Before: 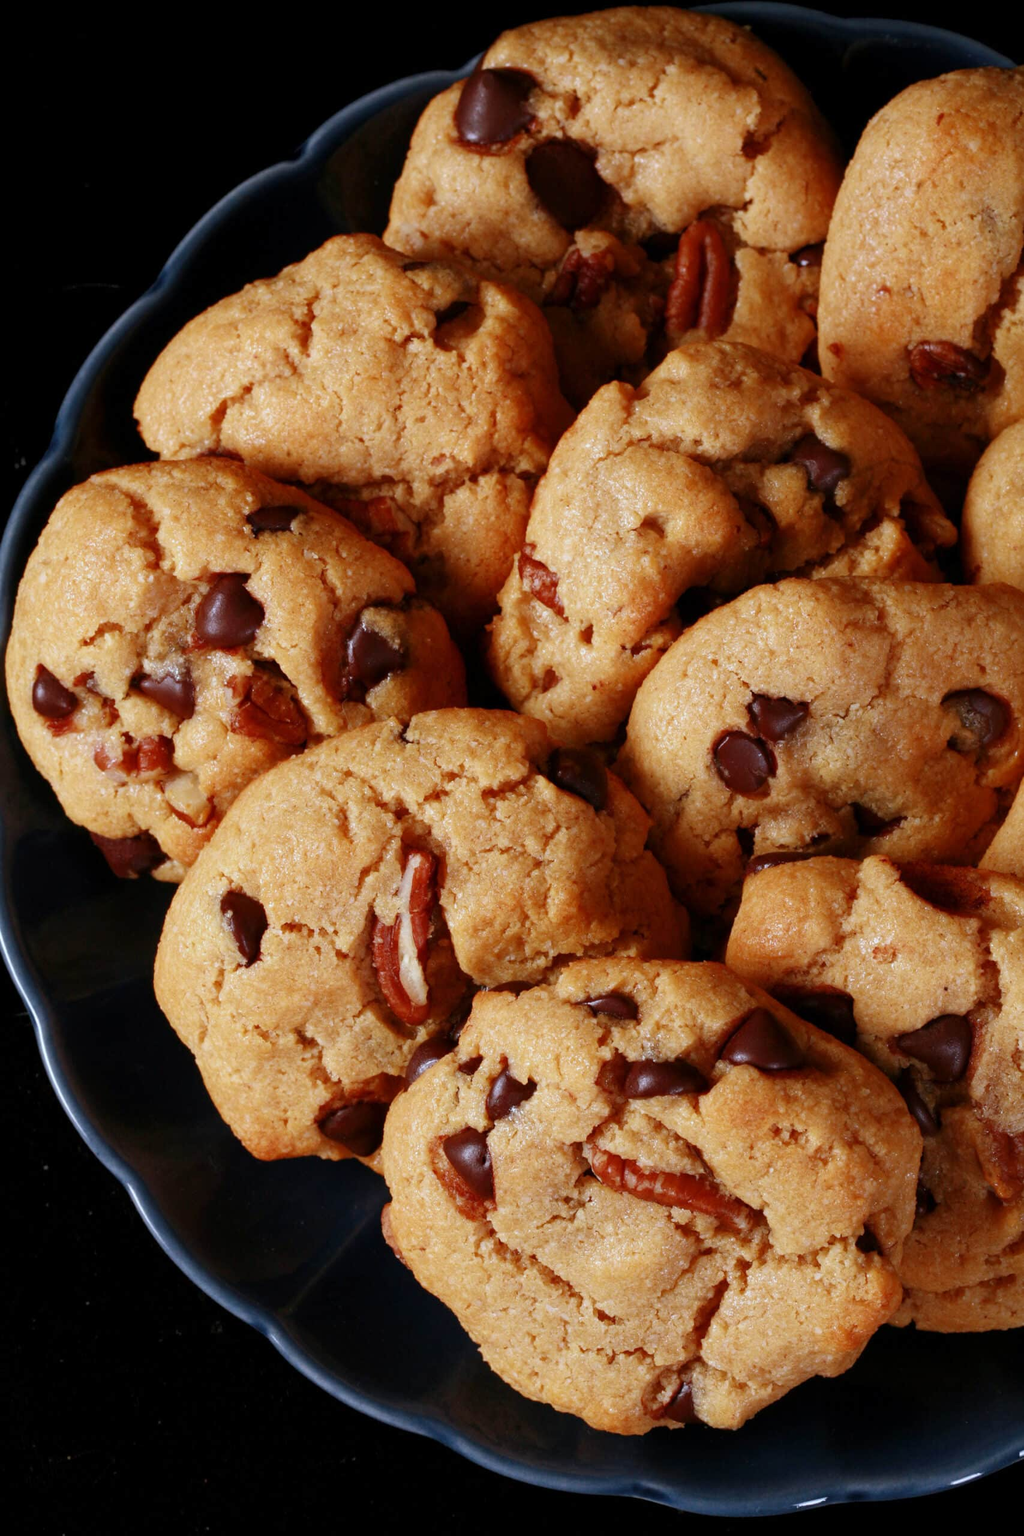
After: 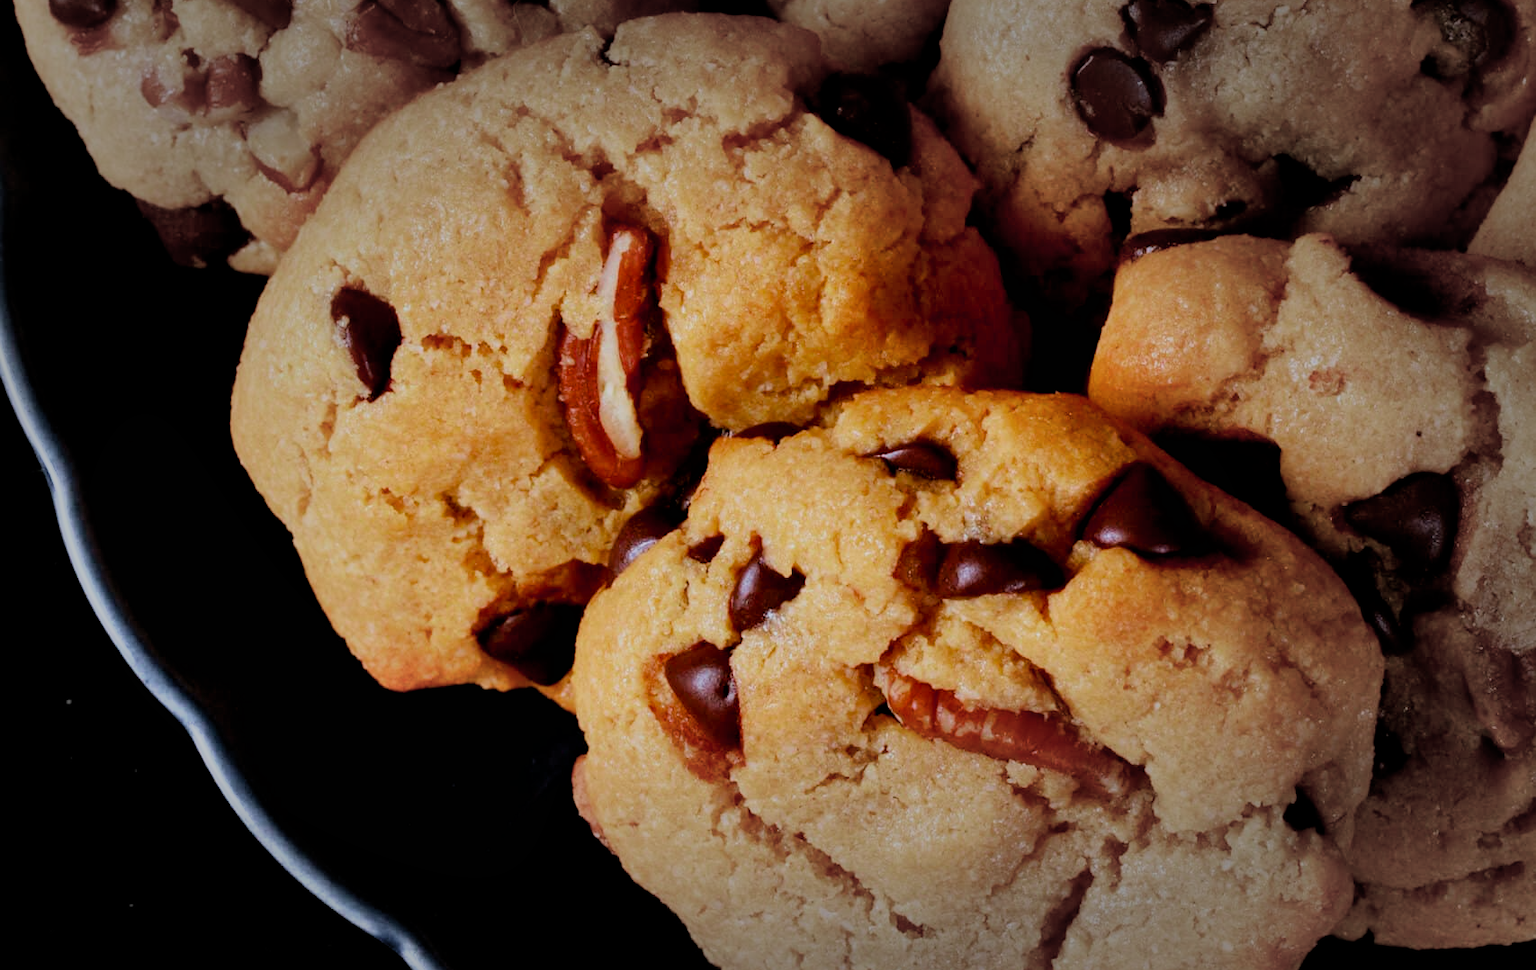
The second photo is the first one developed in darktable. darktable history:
color balance rgb: perceptual saturation grading › global saturation 15.11%
exposure: black level correction 0.008, exposure 0.096 EV, compensate exposure bias true, compensate highlight preservation false
velvia: on, module defaults
vignetting: fall-off start 47.72%, automatic ratio true, width/height ratio 1.287, unbound false
crop: top 45.55%, bottom 12.271%
filmic rgb: black relative exposure -7.65 EV, white relative exposure 4.56 EV, hardness 3.61, iterations of high-quality reconstruction 0
shadows and highlights: low approximation 0.01, soften with gaussian
